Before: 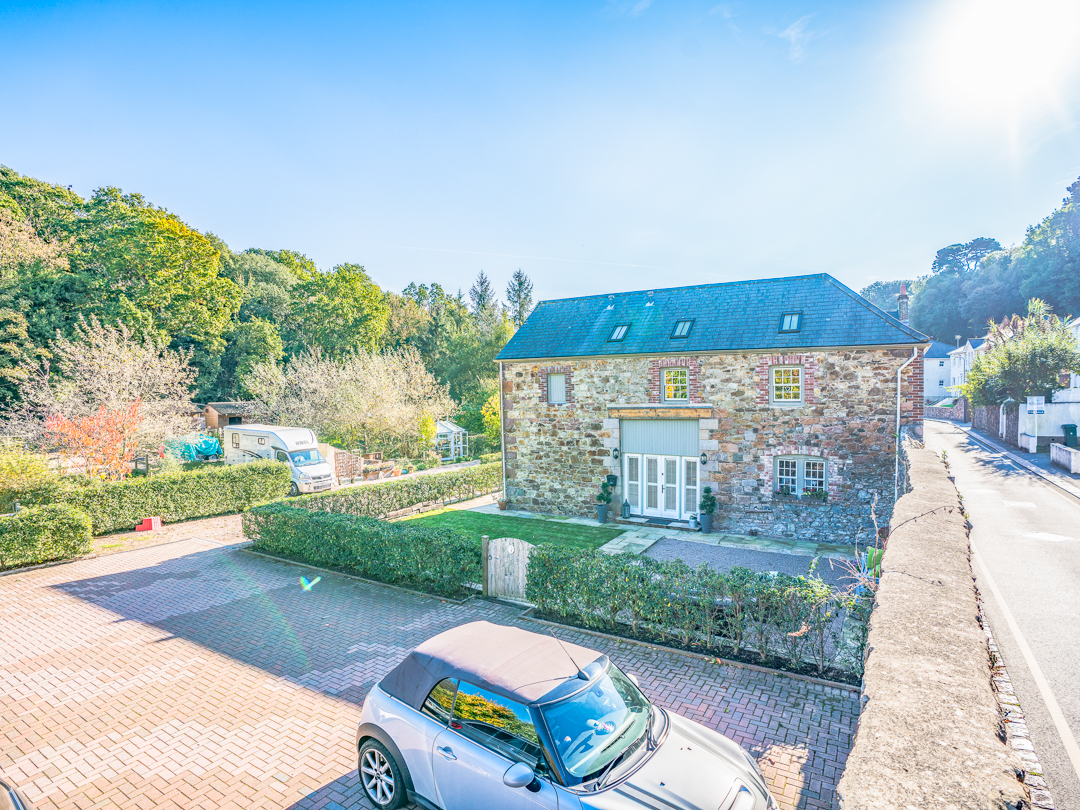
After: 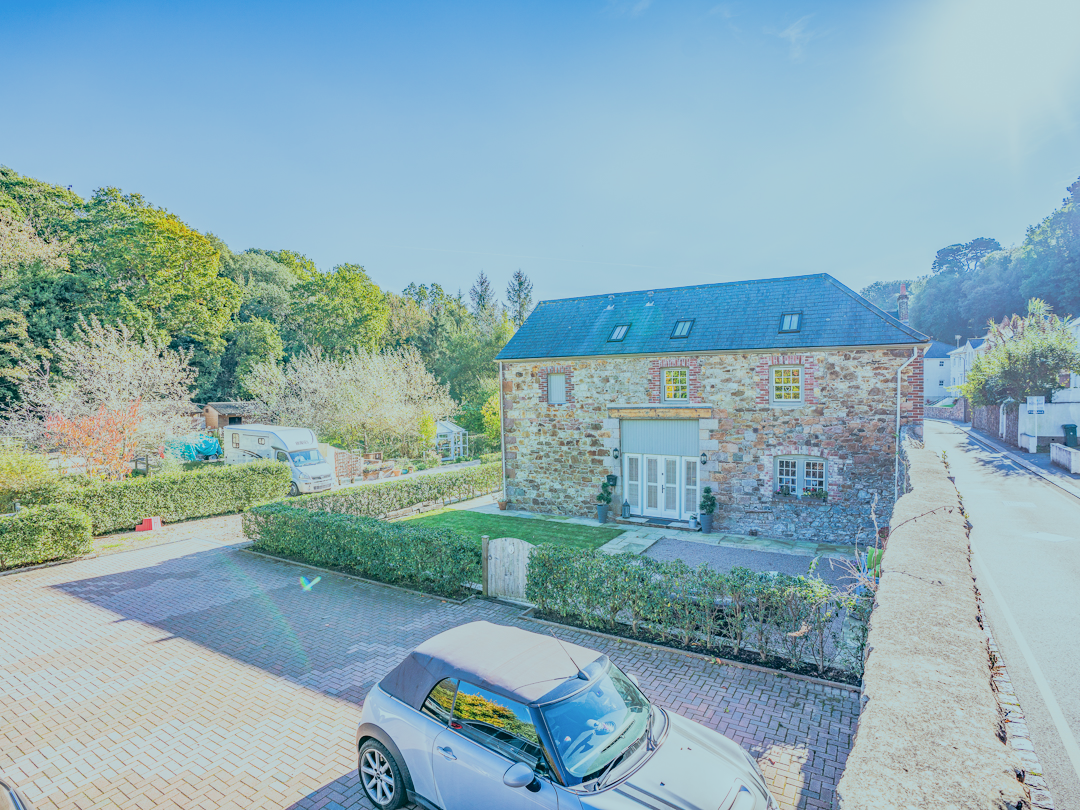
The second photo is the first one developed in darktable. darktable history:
filmic rgb: black relative exposure -7.65 EV, white relative exposure 4.56 EV, hardness 3.61
color balance: lift [1.003, 0.993, 1.001, 1.007], gamma [1.018, 1.072, 0.959, 0.928], gain [0.974, 0.873, 1.031, 1.127]
